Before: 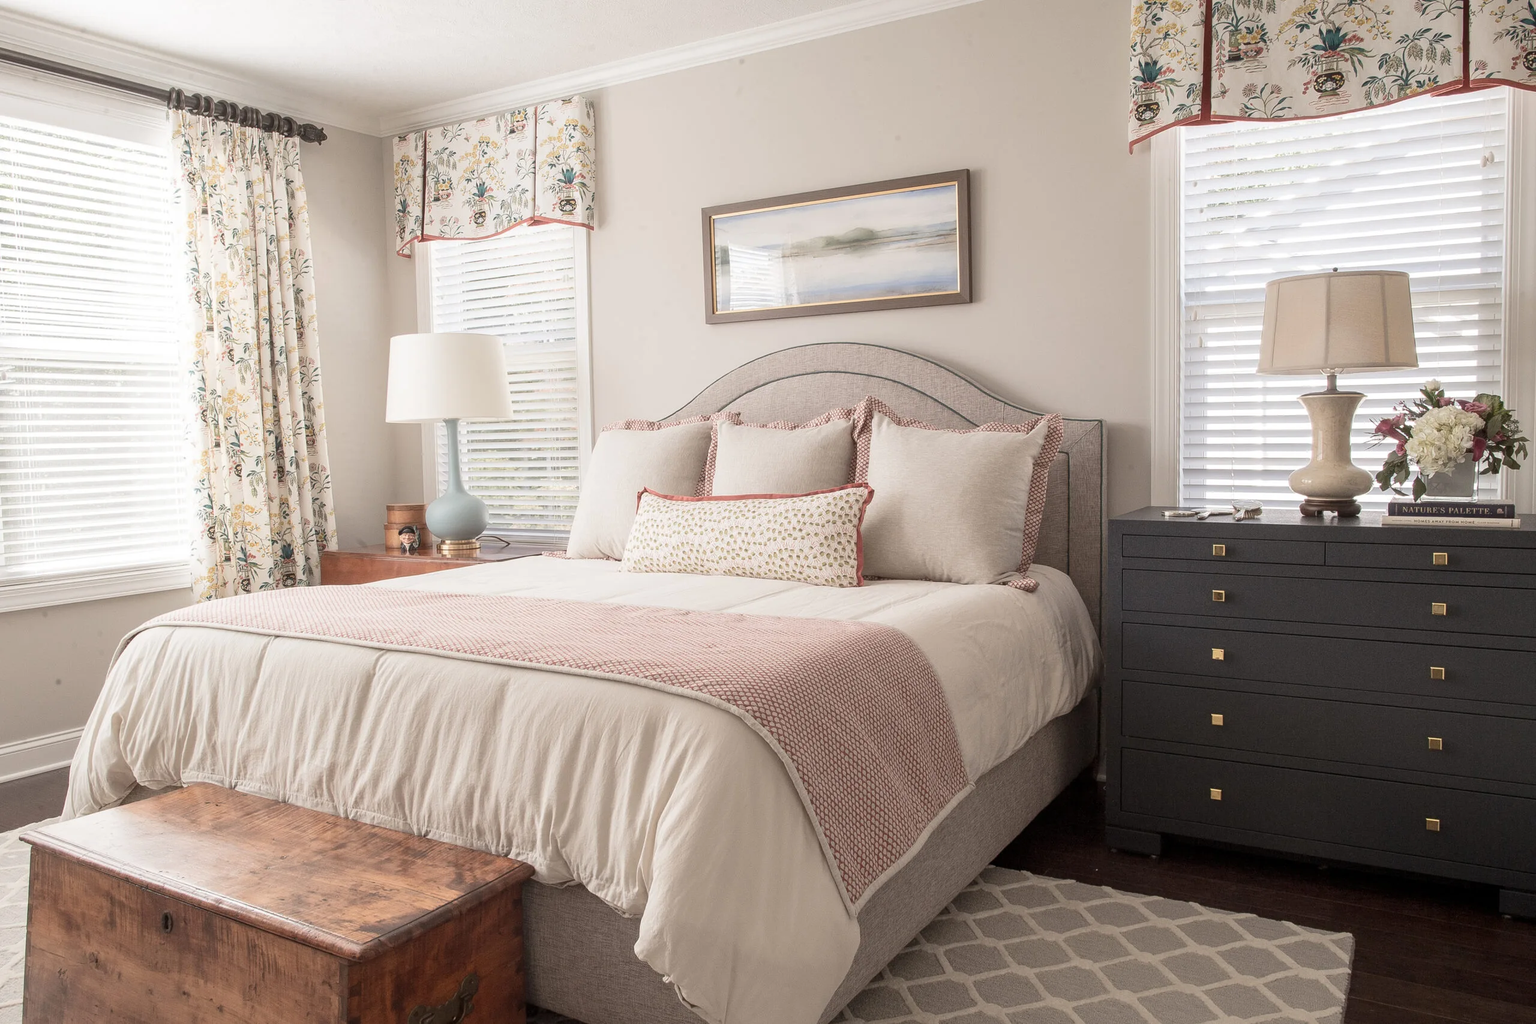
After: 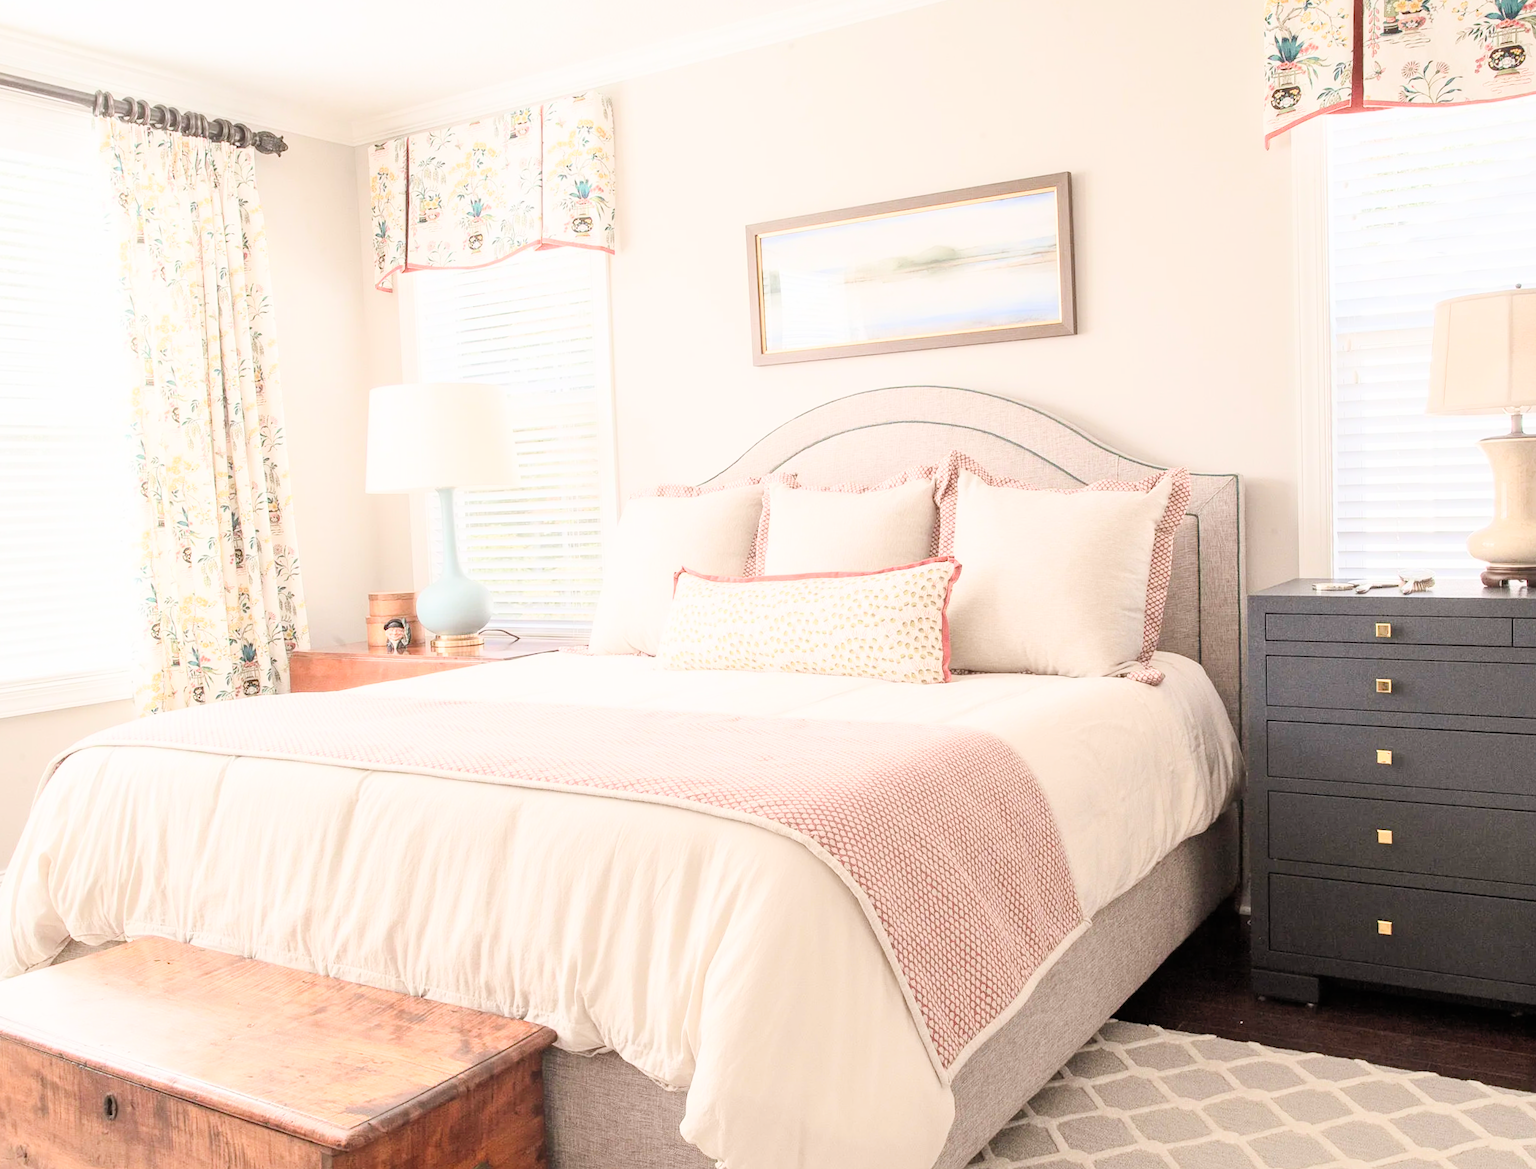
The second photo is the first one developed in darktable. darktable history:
crop and rotate: angle 1.05°, left 4.263%, top 1.153%, right 11.368%, bottom 2.512%
exposure: black level correction 0, exposure 1.347 EV, compensate highlight preservation false
filmic rgb: black relative exposure -8.03 EV, white relative exposure 4.05 EV, threshold 3.06 EV, hardness 4.16, enable highlight reconstruction true
contrast brightness saturation: contrast 0.198, brightness 0.156, saturation 0.23
